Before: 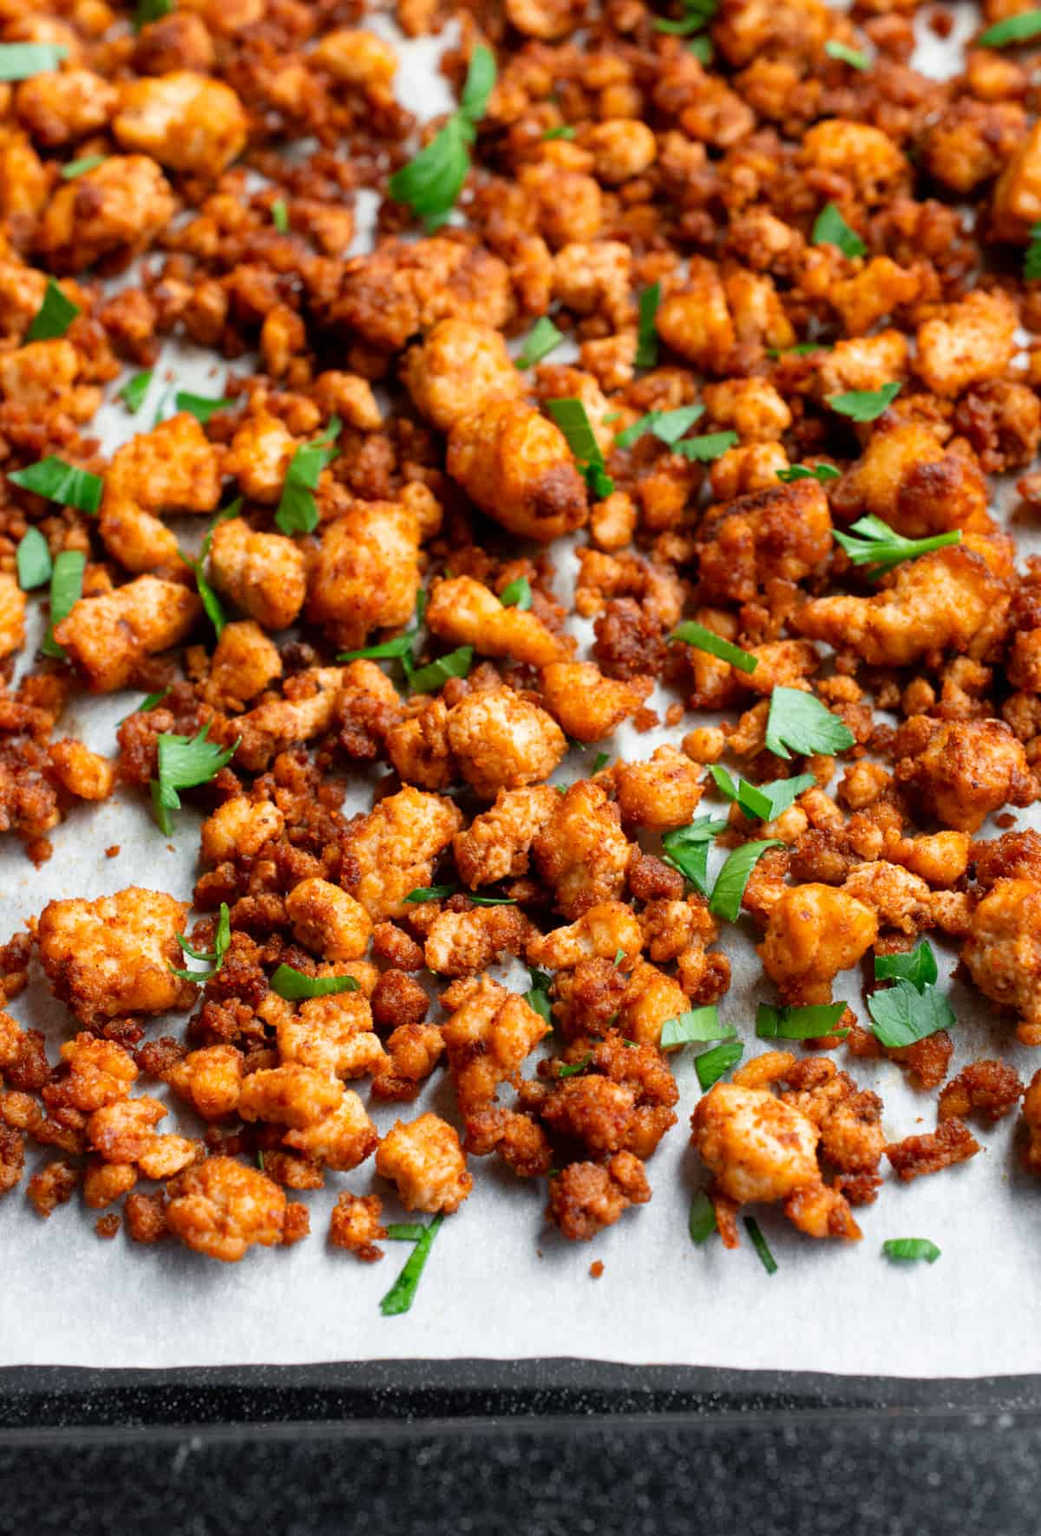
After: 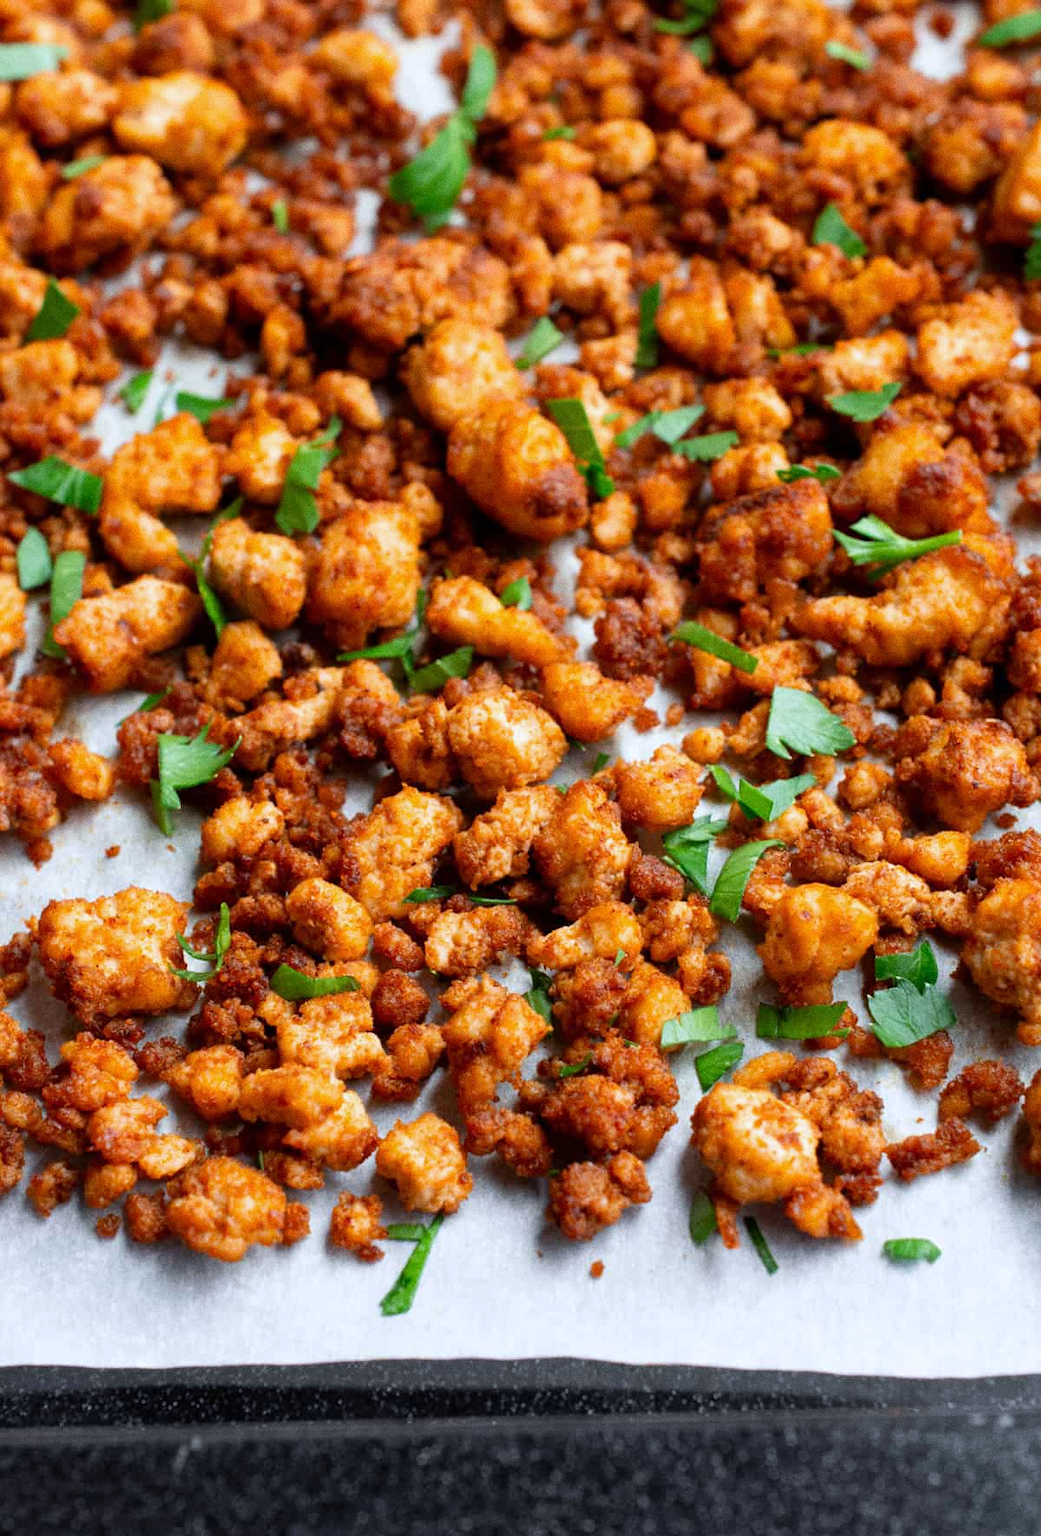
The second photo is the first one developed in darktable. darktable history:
grain: on, module defaults
white balance: red 0.974, blue 1.044
